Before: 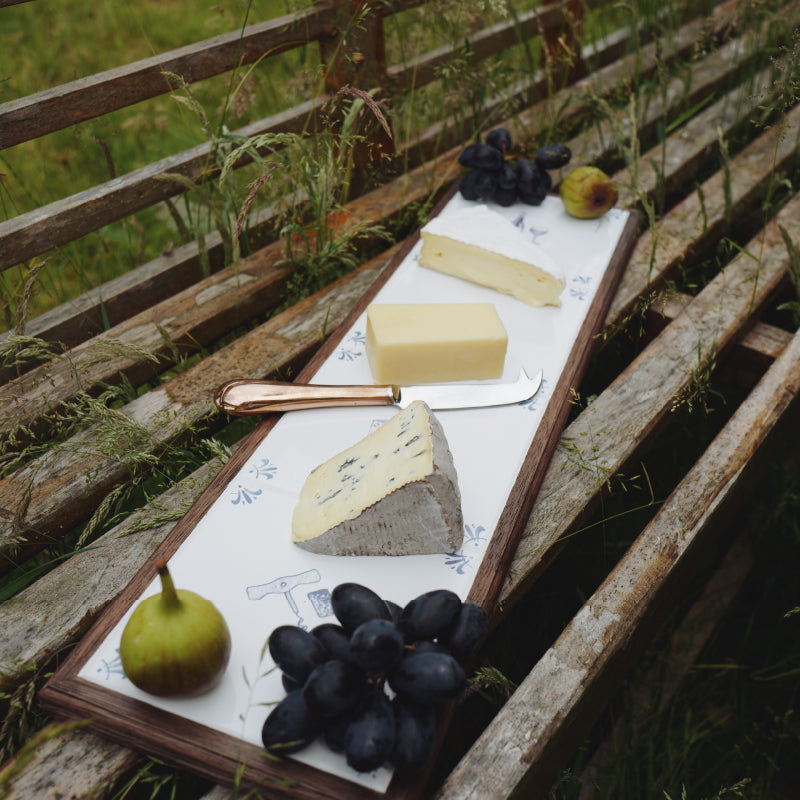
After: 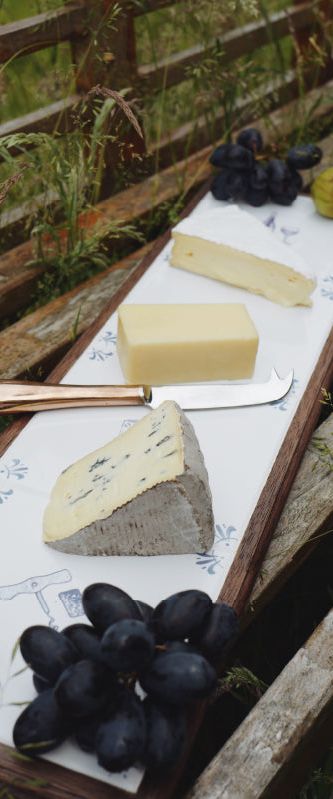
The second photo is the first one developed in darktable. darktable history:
crop: left 31.229%, right 27.105%
sharpen: radius 2.883, amount 0.868, threshold 47.523
